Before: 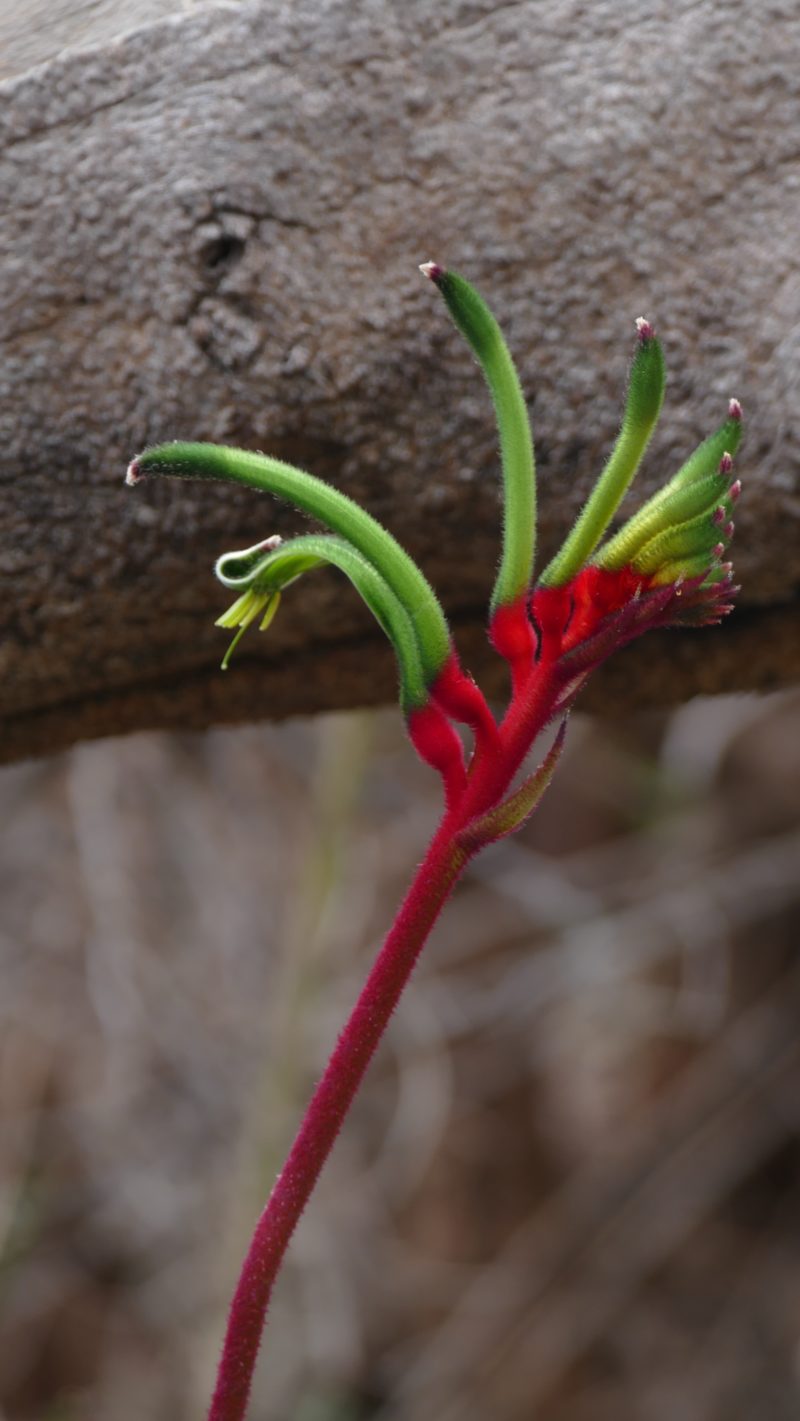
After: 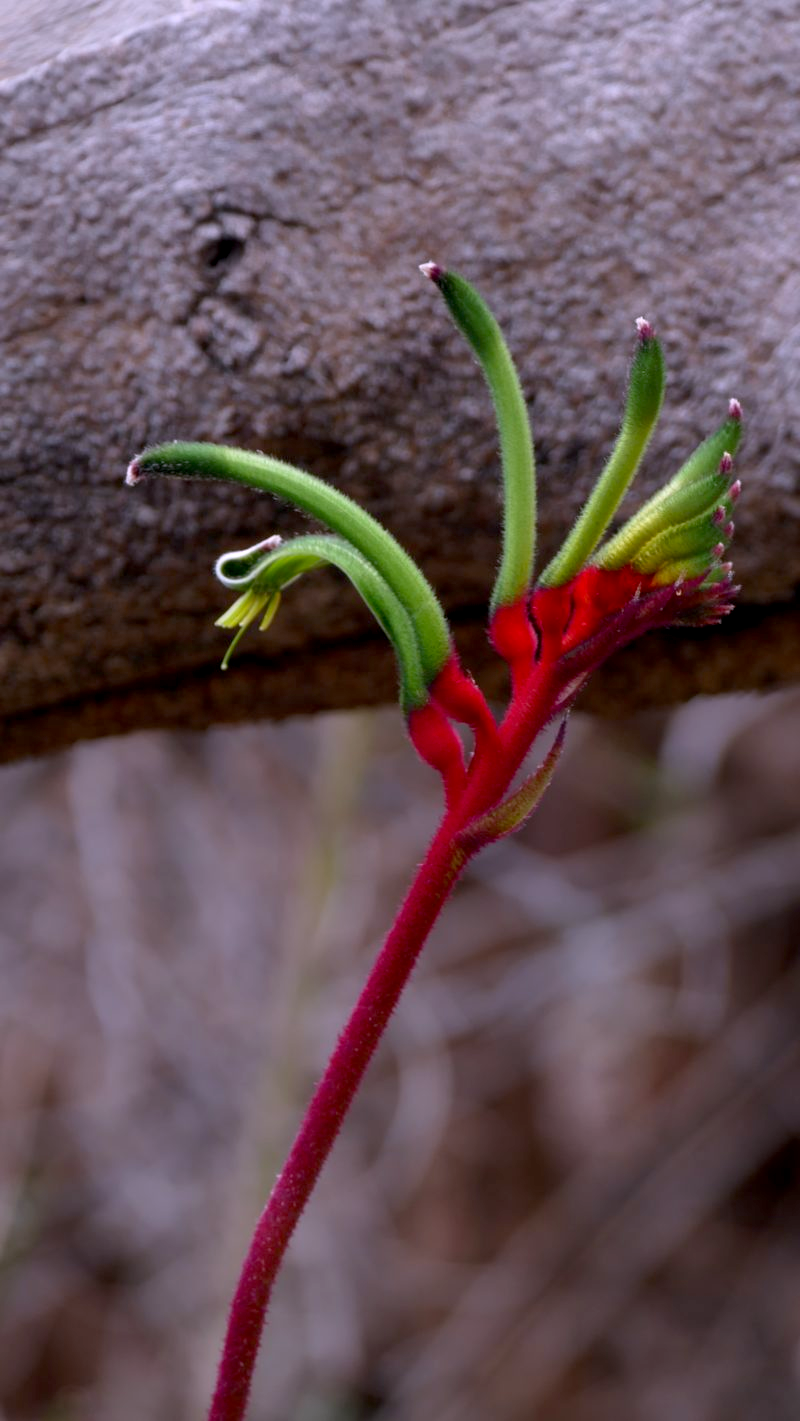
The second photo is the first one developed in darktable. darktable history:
white balance: red 1.042, blue 1.17
exposure: black level correction 0.01, exposure 0.011 EV, compensate highlight preservation false
